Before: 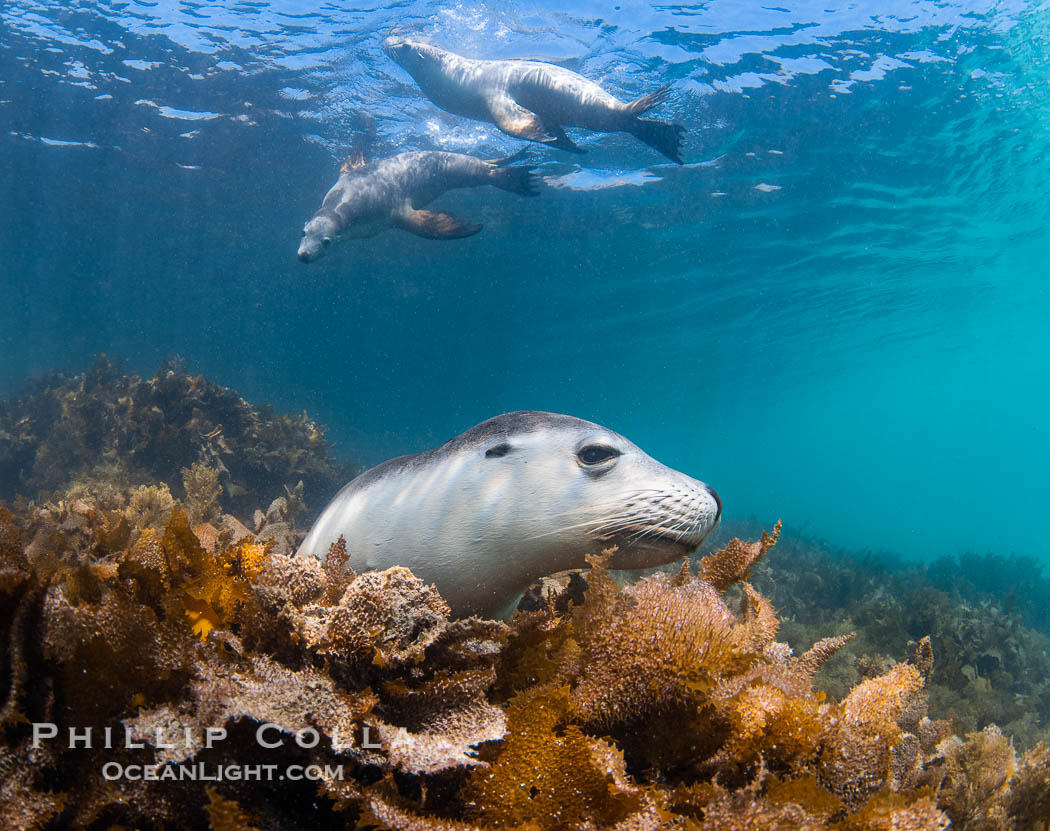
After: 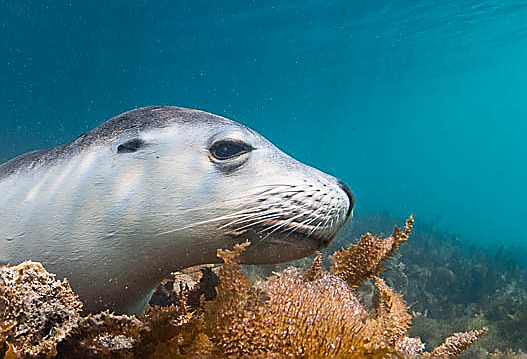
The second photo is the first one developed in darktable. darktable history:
crop: left 35.133%, top 36.718%, right 14.665%, bottom 20.079%
sharpen: radius 1.371, amount 1.266, threshold 0.758
